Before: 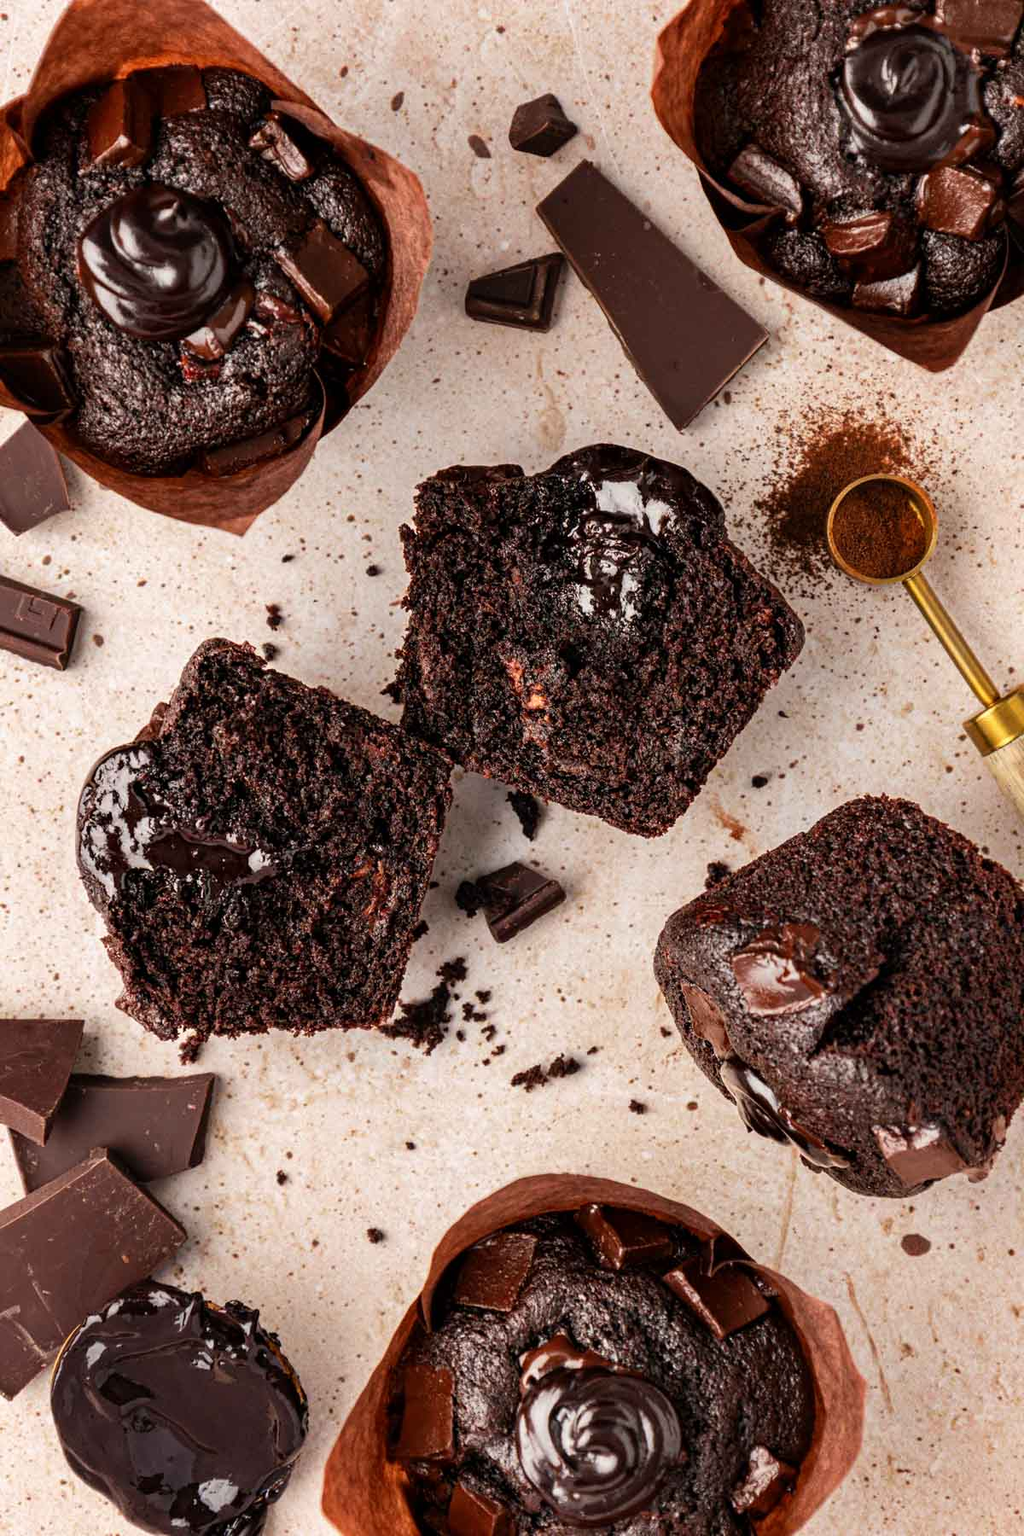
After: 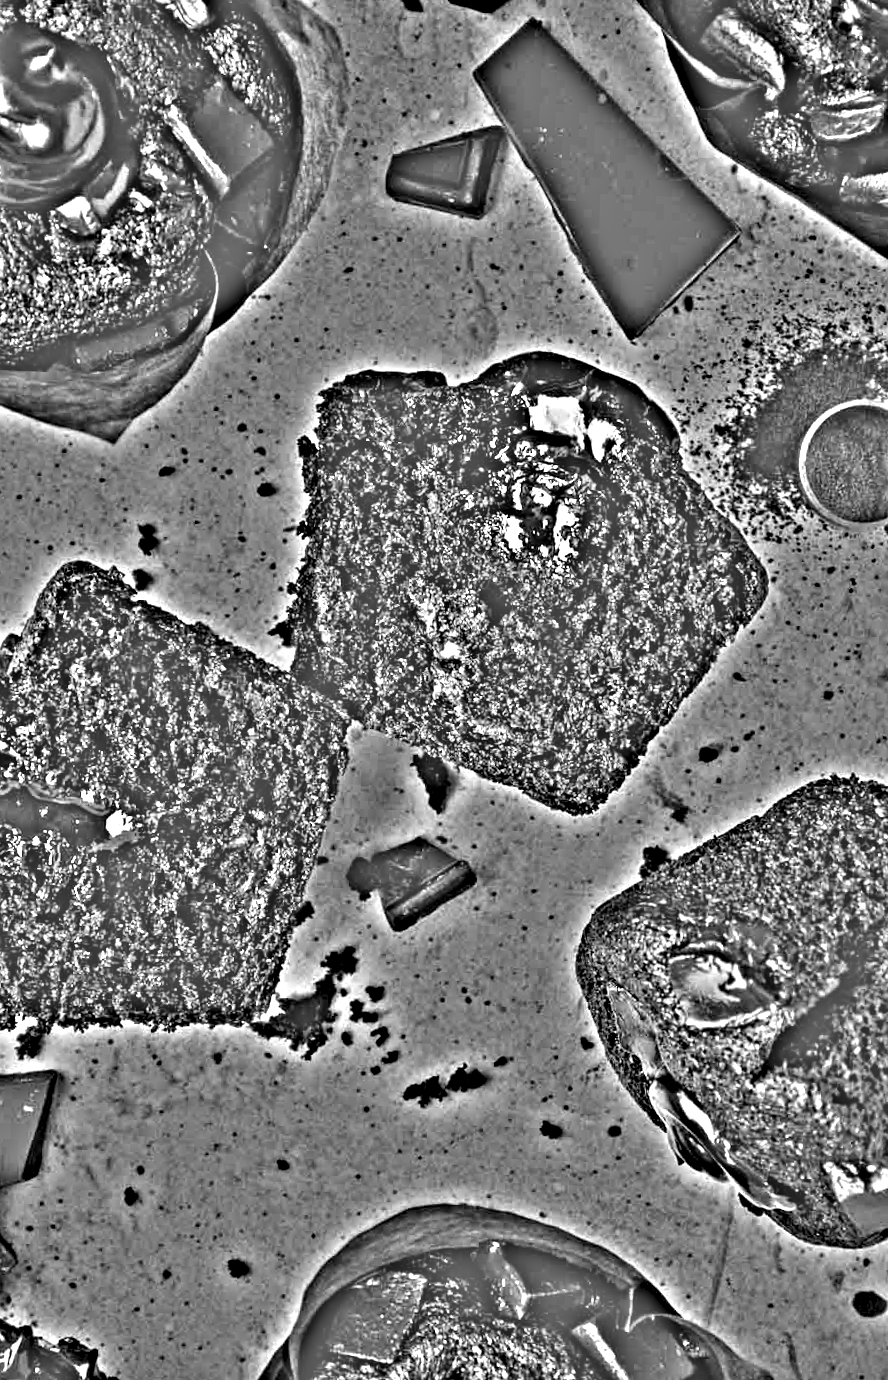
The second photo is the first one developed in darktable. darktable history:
highpass: on, module defaults
rotate and perspective: rotation 2.27°, automatic cropping off
crop and rotate: left 17.046%, top 10.659%, right 12.989%, bottom 14.553%
